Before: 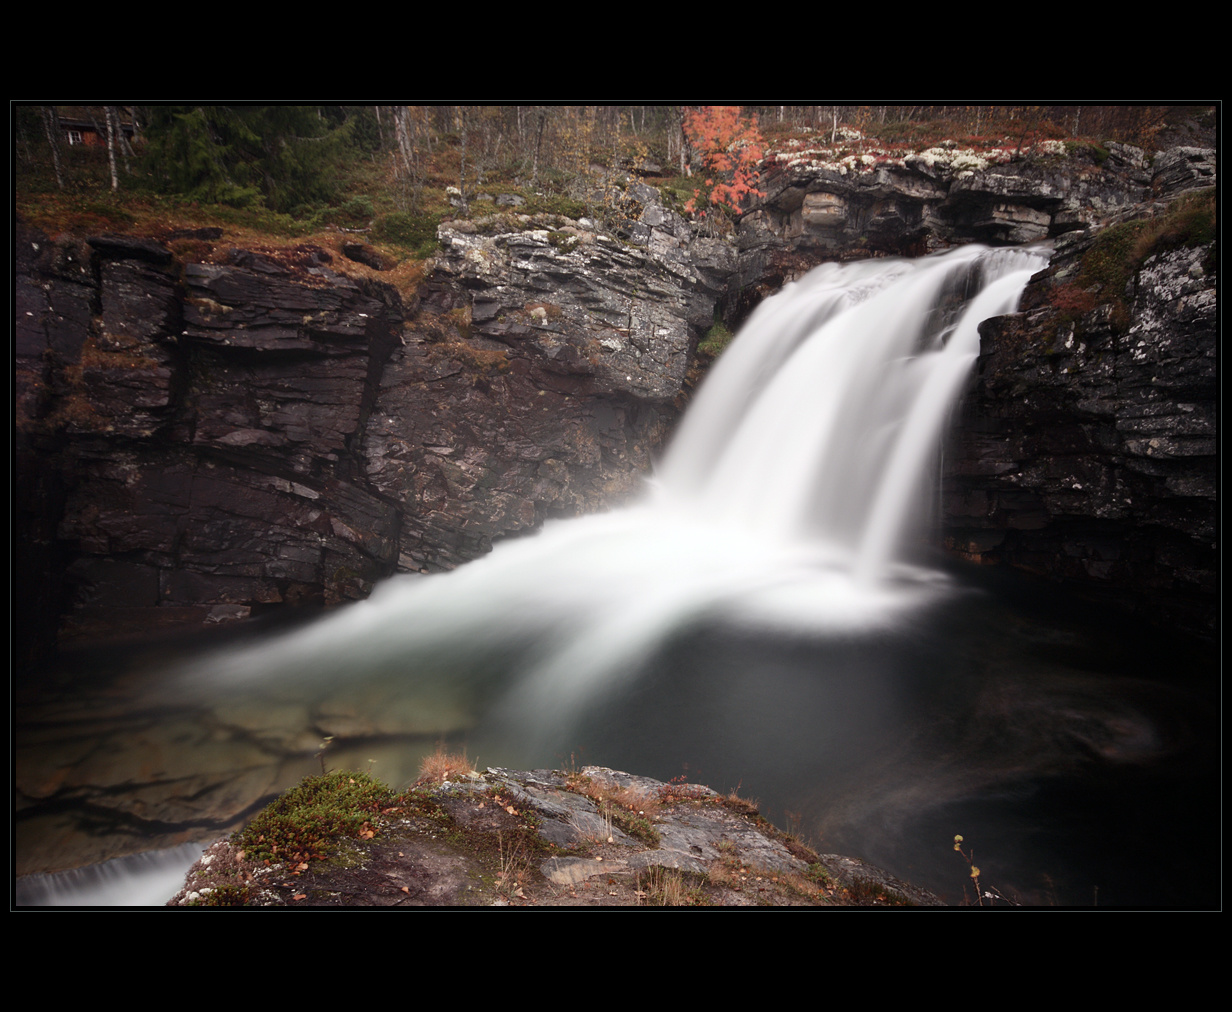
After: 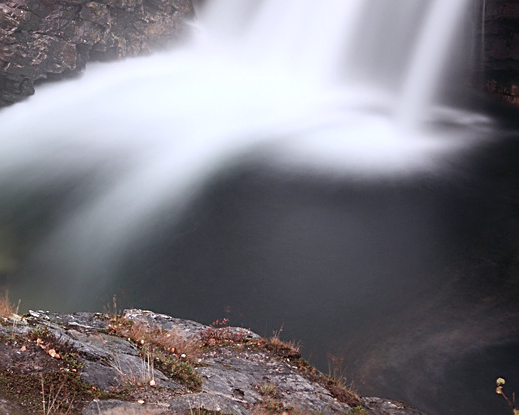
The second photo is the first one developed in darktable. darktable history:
color calibration: illuminant as shot in camera, x 0.358, y 0.373, temperature 4628.91 K
exposure: compensate highlight preservation false
sharpen: on, module defaults
crop: left 37.221%, top 45.169%, right 20.63%, bottom 13.777%
